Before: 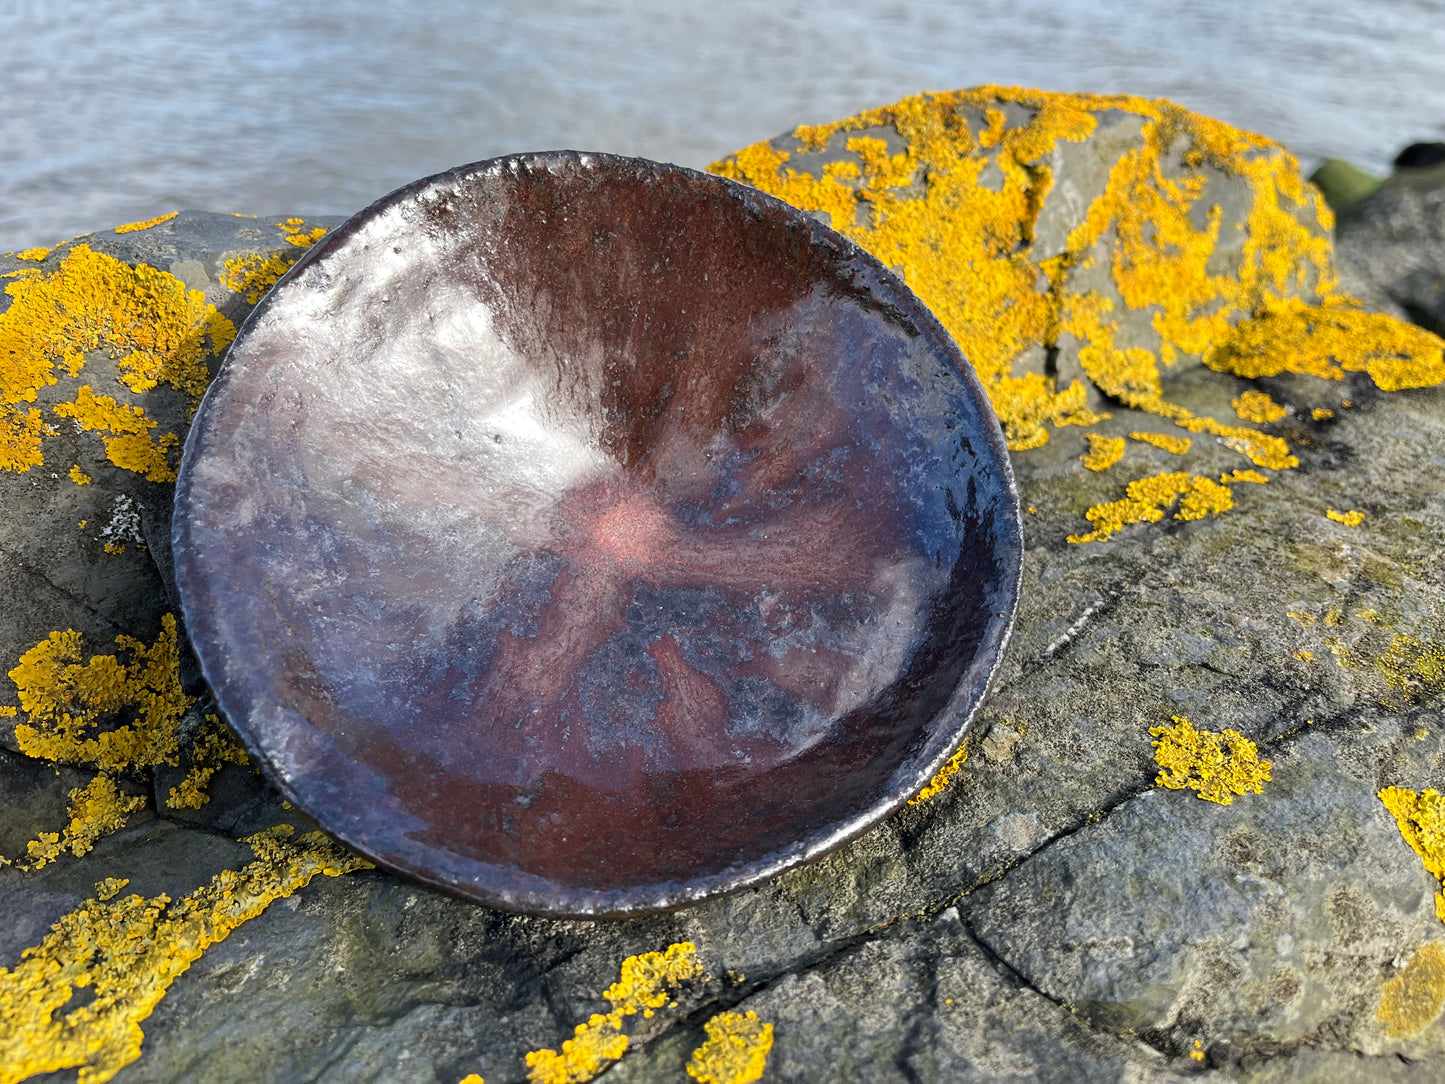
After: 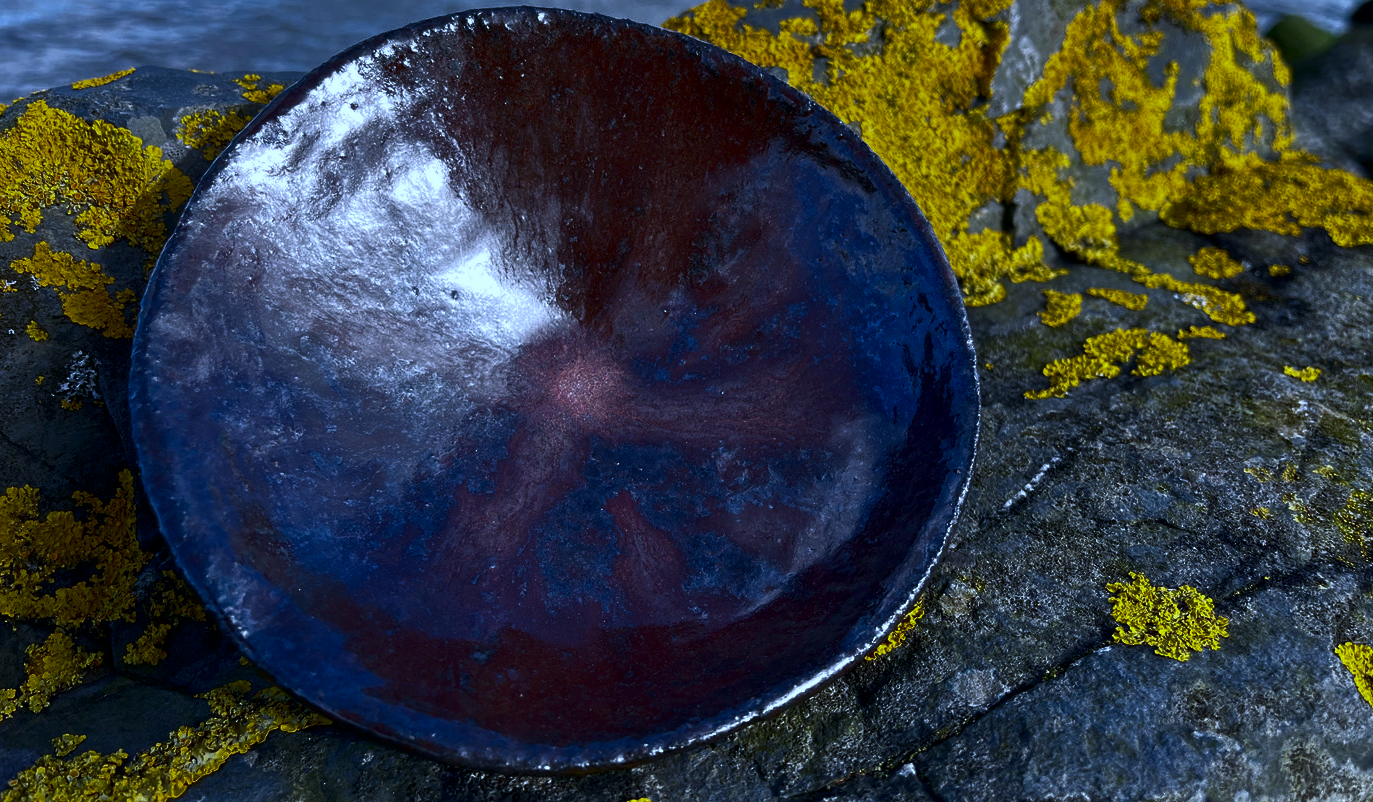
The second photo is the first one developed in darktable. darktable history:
white balance: red 0.871, blue 1.249
crop and rotate: left 2.991%, top 13.302%, right 1.981%, bottom 12.636%
contrast brightness saturation: contrast 0.1, brightness -0.26, saturation 0.14
rgb curve: curves: ch0 [(0, 0) (0.415, 0.237) (1, 1)]
